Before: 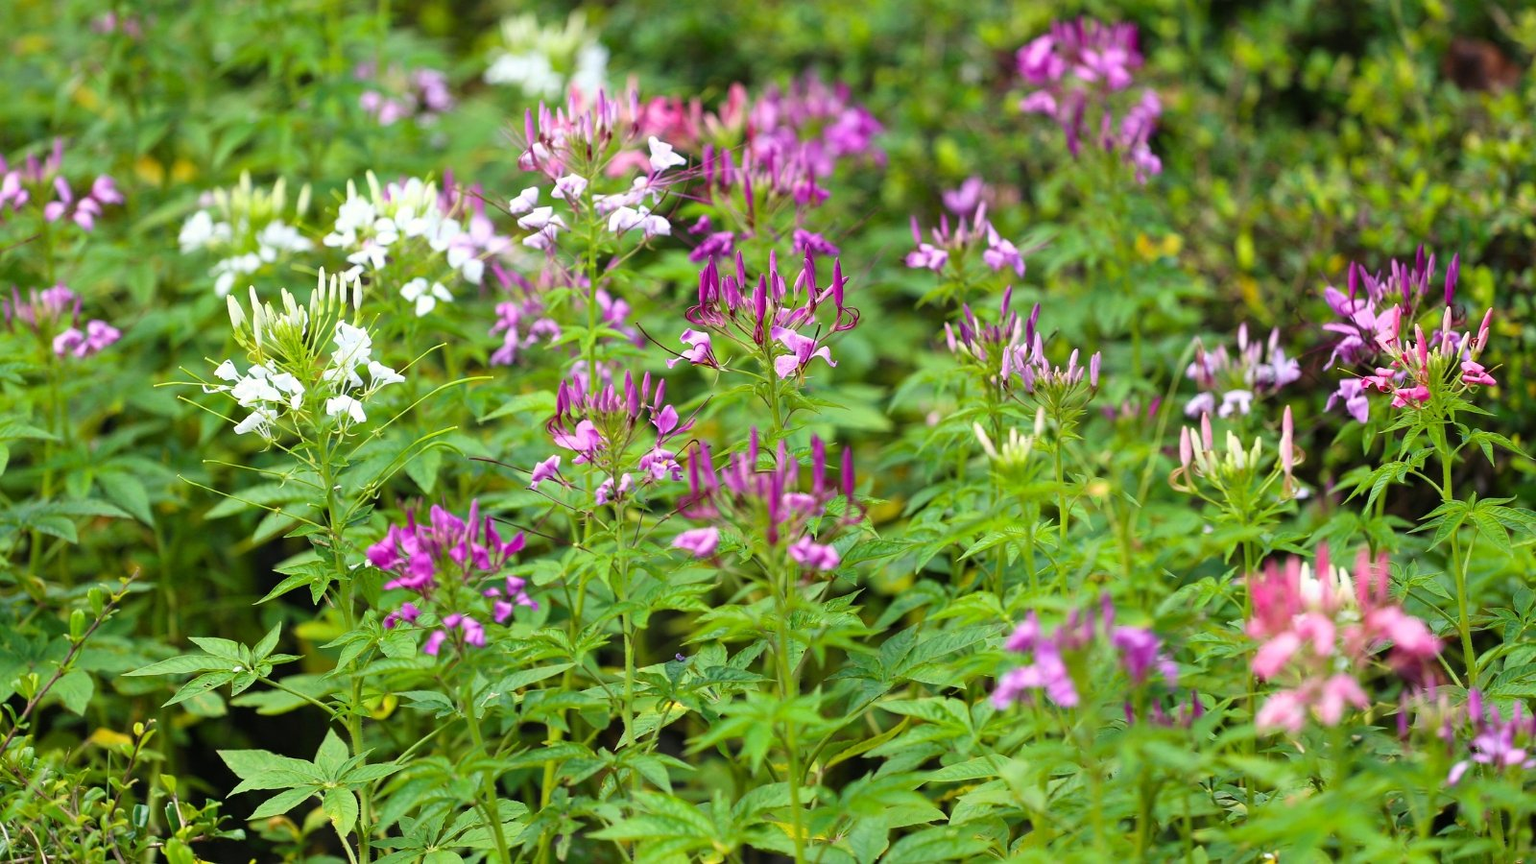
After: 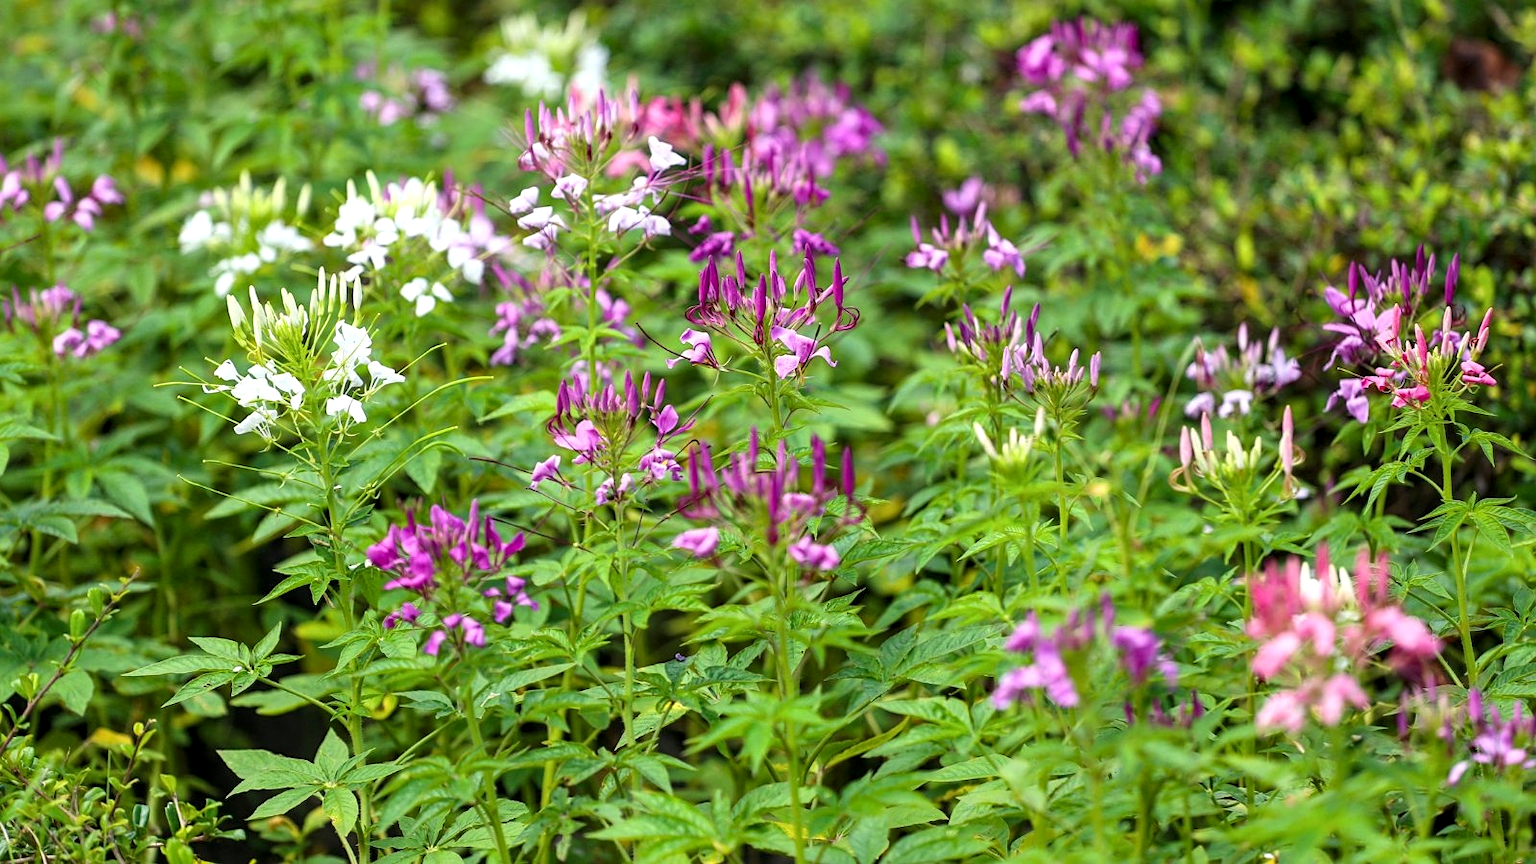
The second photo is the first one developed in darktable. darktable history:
local contrast: detail 130%
sharpen: amount 0.2
